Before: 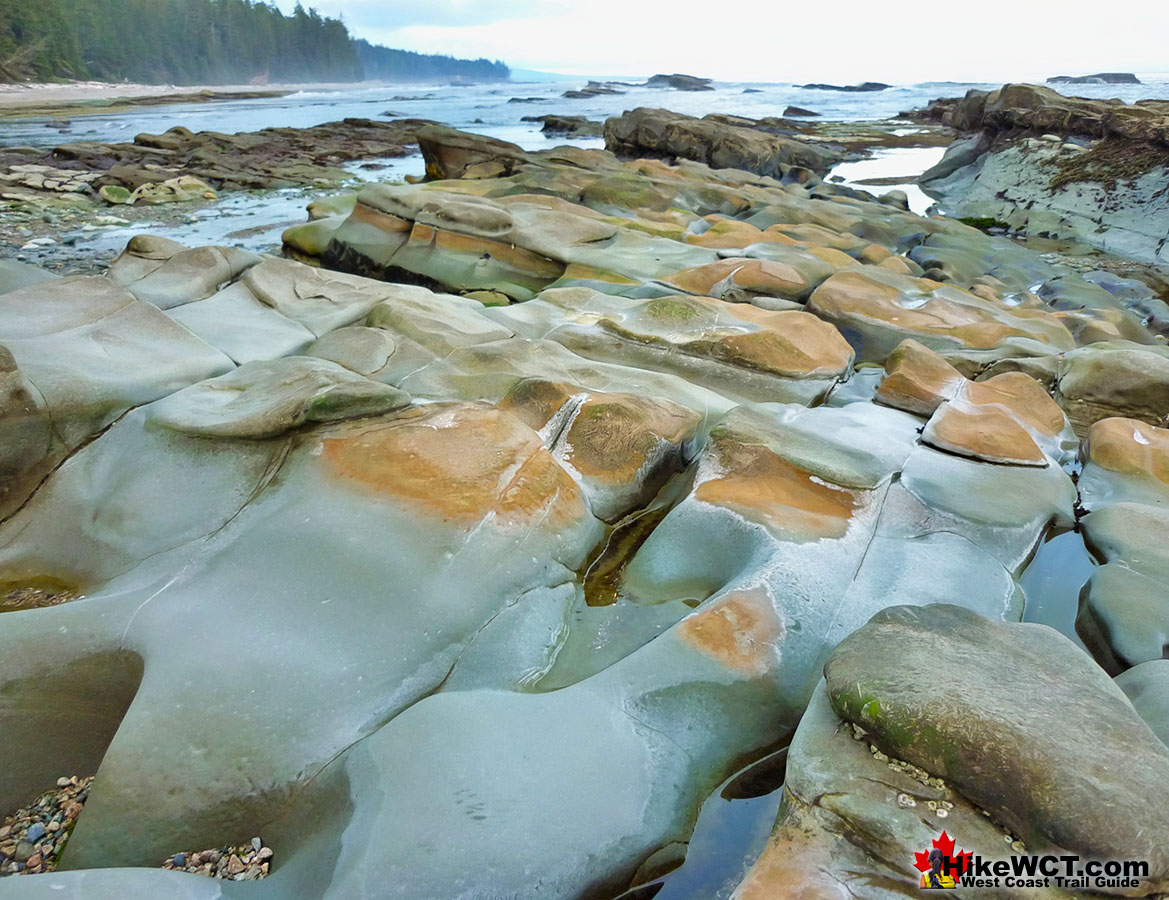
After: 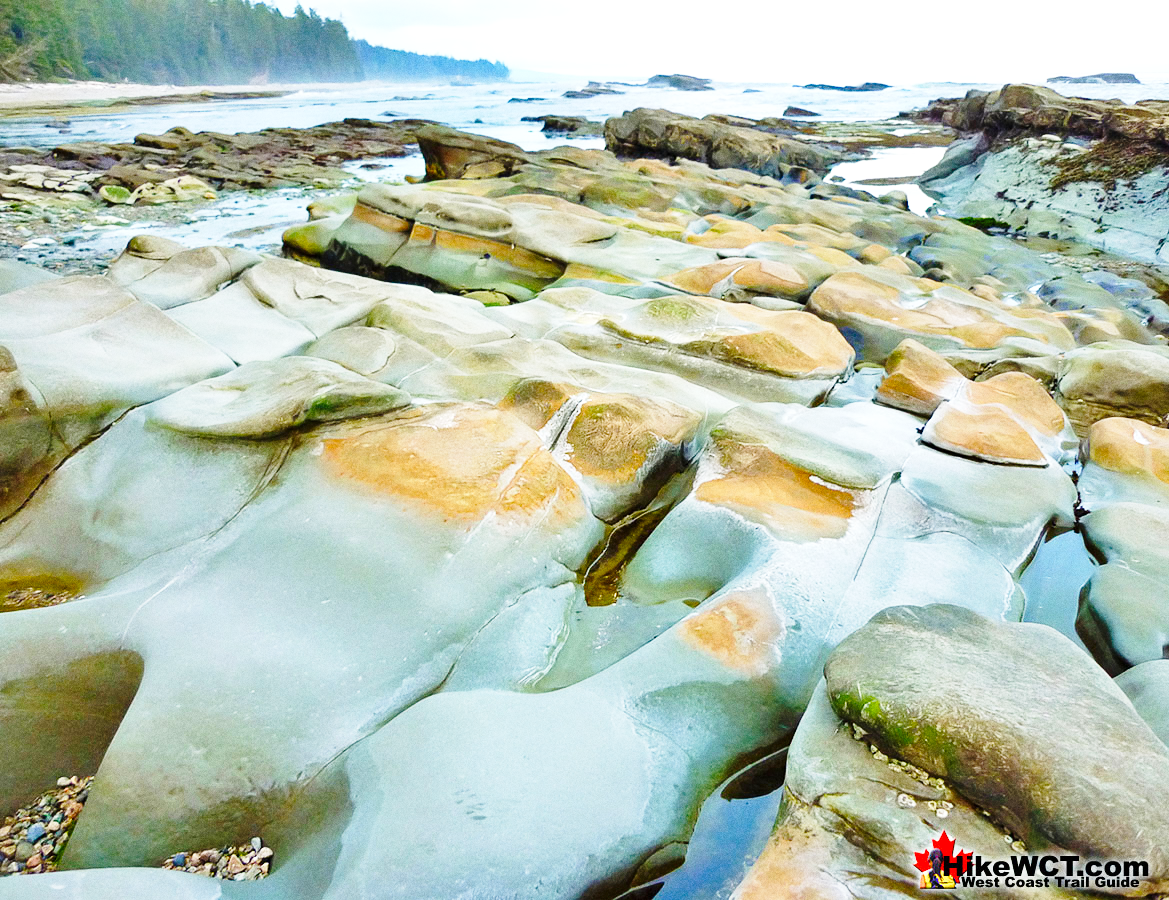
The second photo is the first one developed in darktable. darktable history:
color balance rgb: linear chroma grading › shadows 32%, linear chroma grading › global chroma -2%, linear chroma grading › mid-tones 4%, perceptual saturation grading › global saturation -2%, perceptual saturation grading › highlights -8%, perceptual saturation grading › mid-tones 8%, perceptual saturation grading › shadows 4%, perceptual brilliance grading › highlights 8%, perceptual brilliance grading › mid-tones 4%, perceptual brilliance grading › shadows 2%, global vibrance 16%, saturation formula JzAzBz (2021)
grain: coarseness 0.09 ISO
base curve: curves: ch0 [(0, 0) (0.028, 0.03) (0.121, 0.232) (0.46, 0.748) (0.859, 0.968) (1, 1)], preserve colors none
